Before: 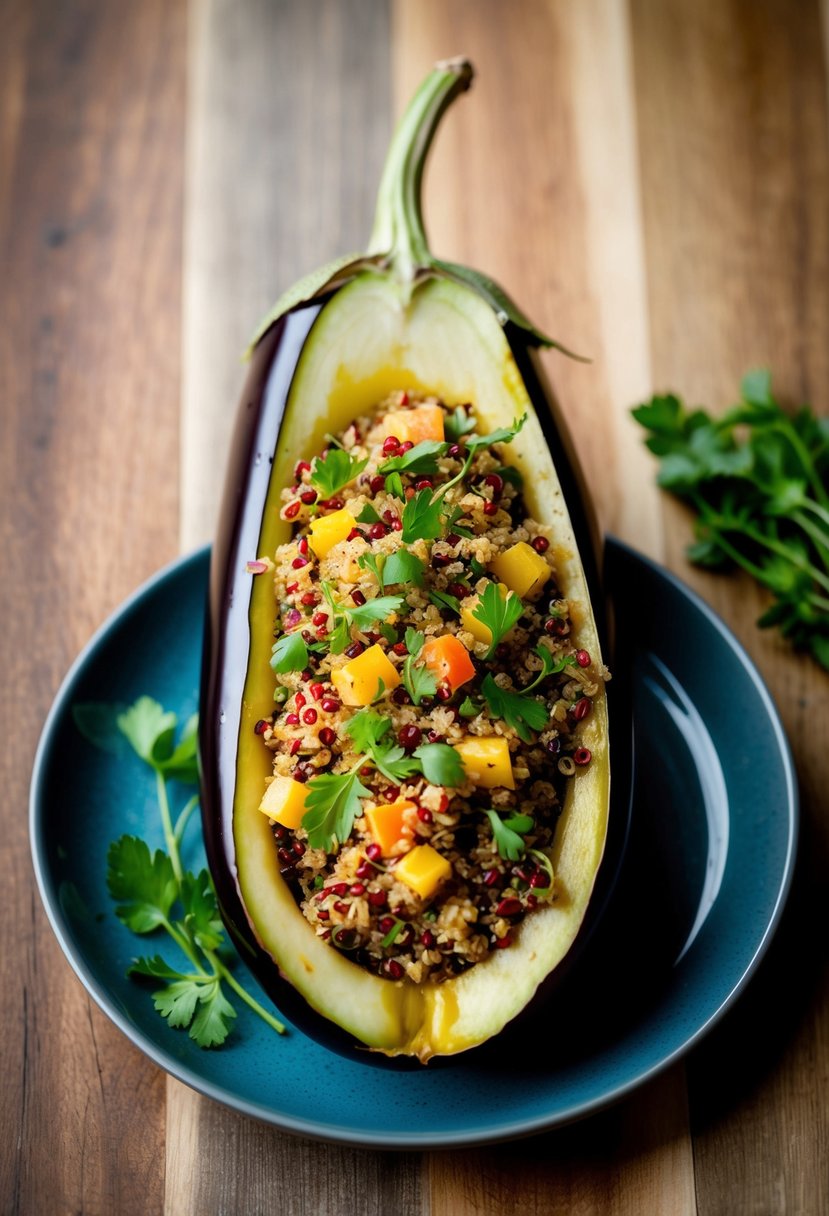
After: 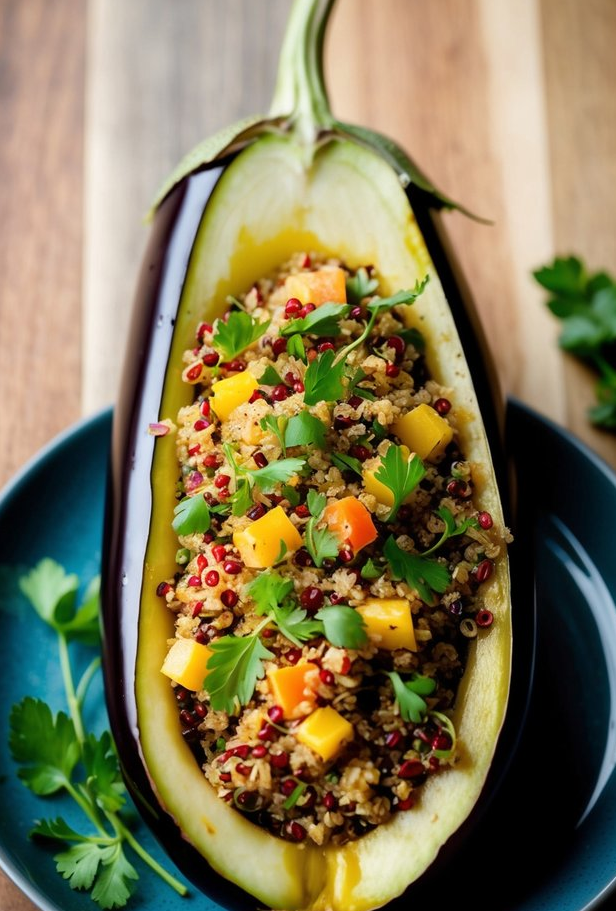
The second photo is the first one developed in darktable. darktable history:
crop and rotate: left 11.914%, top 11.362%, right 13.674%, bottom 13.643%
